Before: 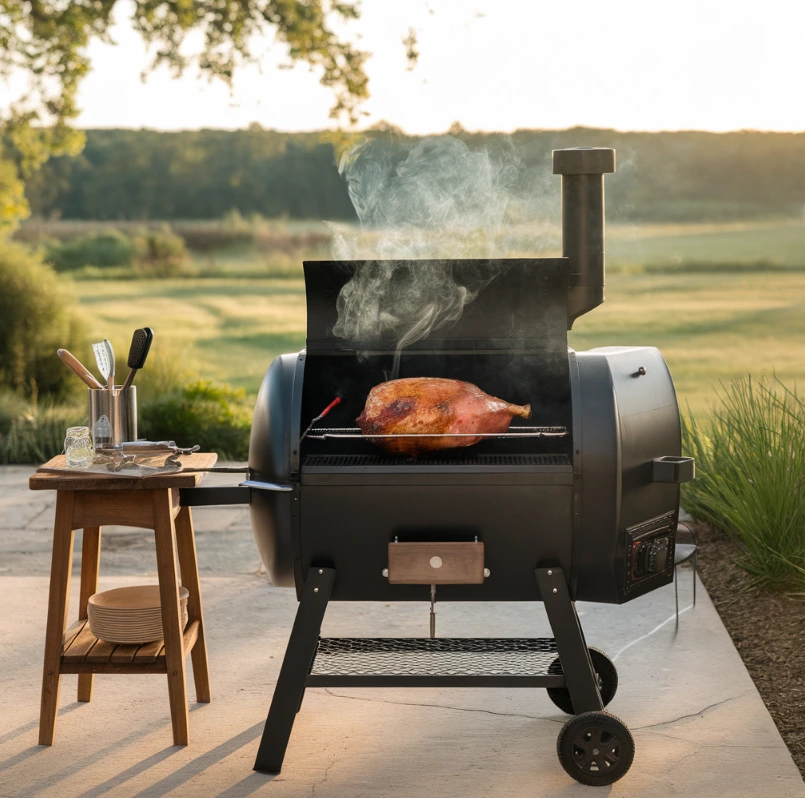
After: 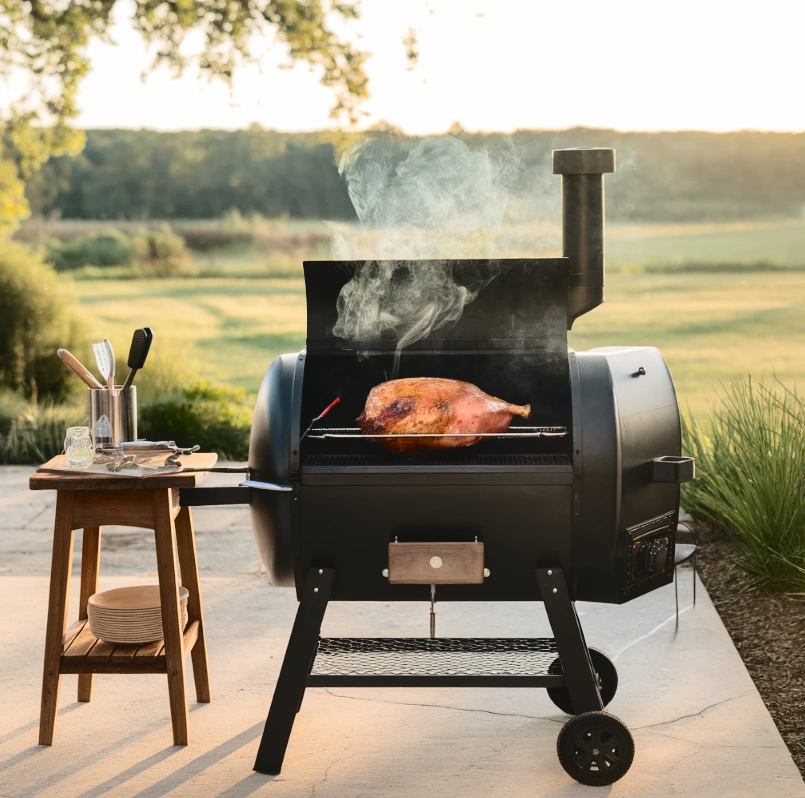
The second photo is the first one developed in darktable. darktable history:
tone curve: curves: ch0 [(0, 0) (0.003, 0.049) (0.011, 0.052) (0.025, 0.057) (0.044, 0.069) (0.069, 0.076) (0.1, 0.09) (0.136, 0.111) (0.177, 0.15) (0.224, 0.197) (0.277, 0.267) (0.335, 0.366) (0.399, 0.477) (0.468, 0.561) (0.543, 0.651) (0.623, 0.733) (0.709, 0.804) (0.801, 0.869) (0.898, 0.924) (1, 1)], color space Lab, independent channels, preserve colors none
exposure: black level correction 0, exposure 0 EV, compensate highlight preservation false
